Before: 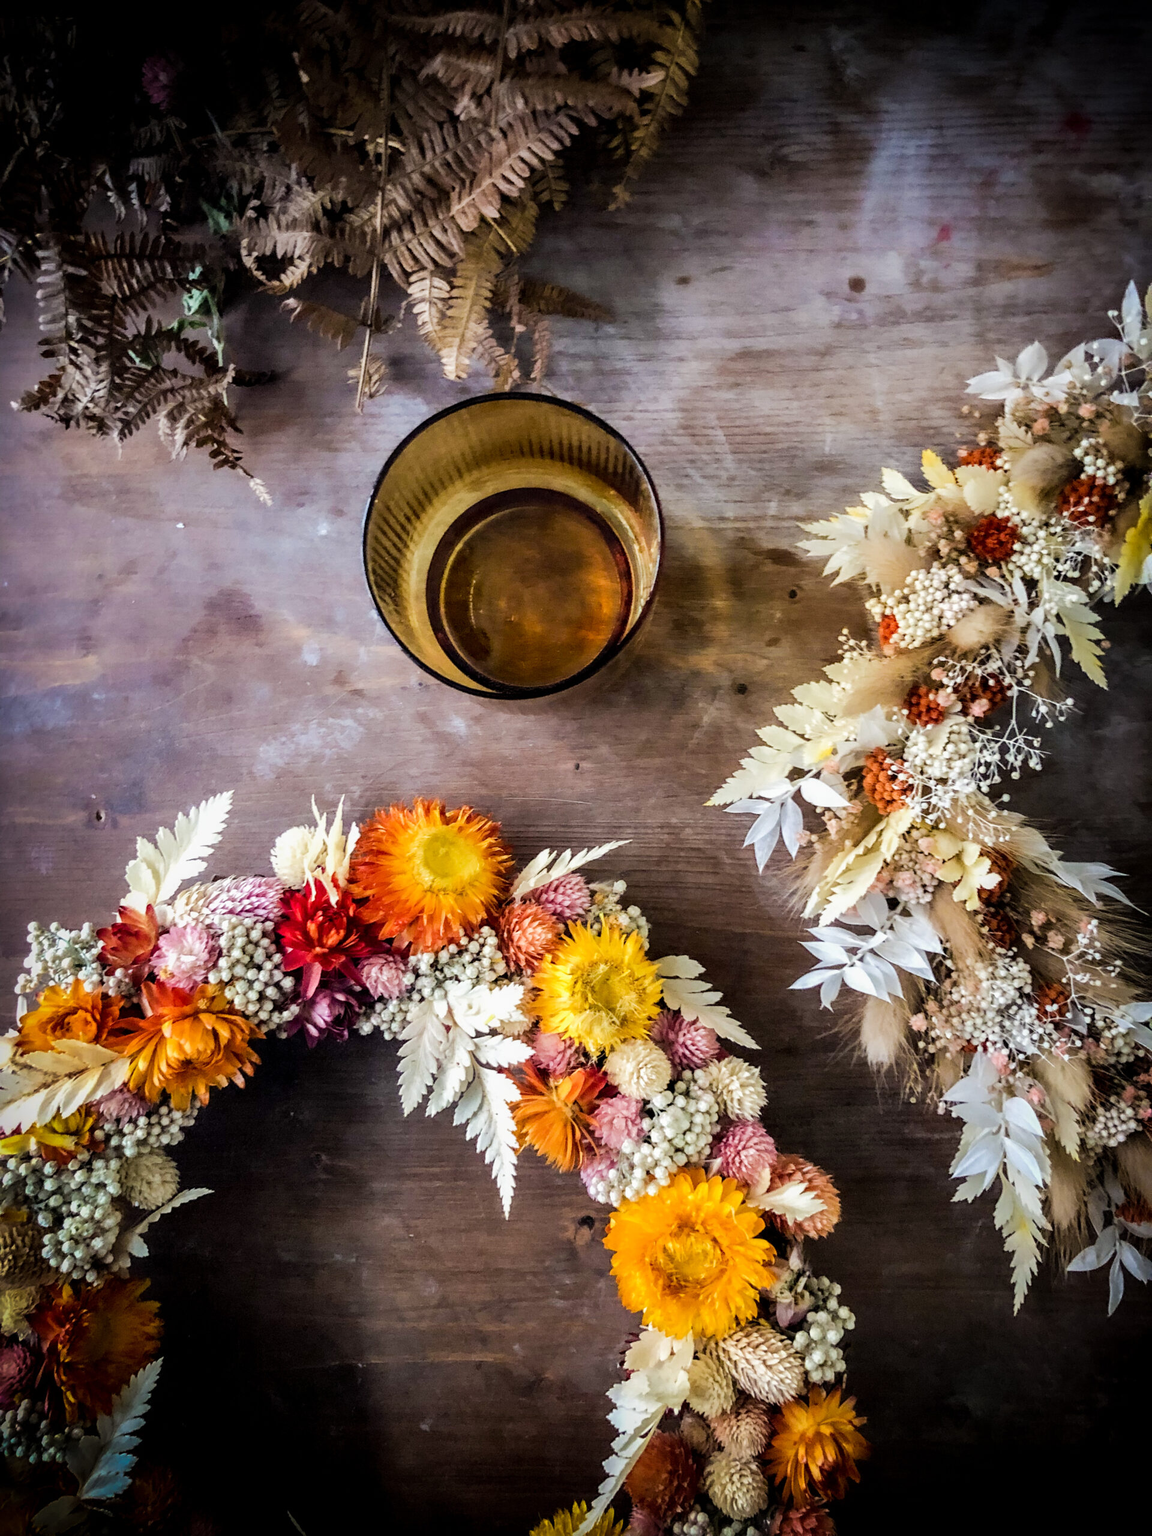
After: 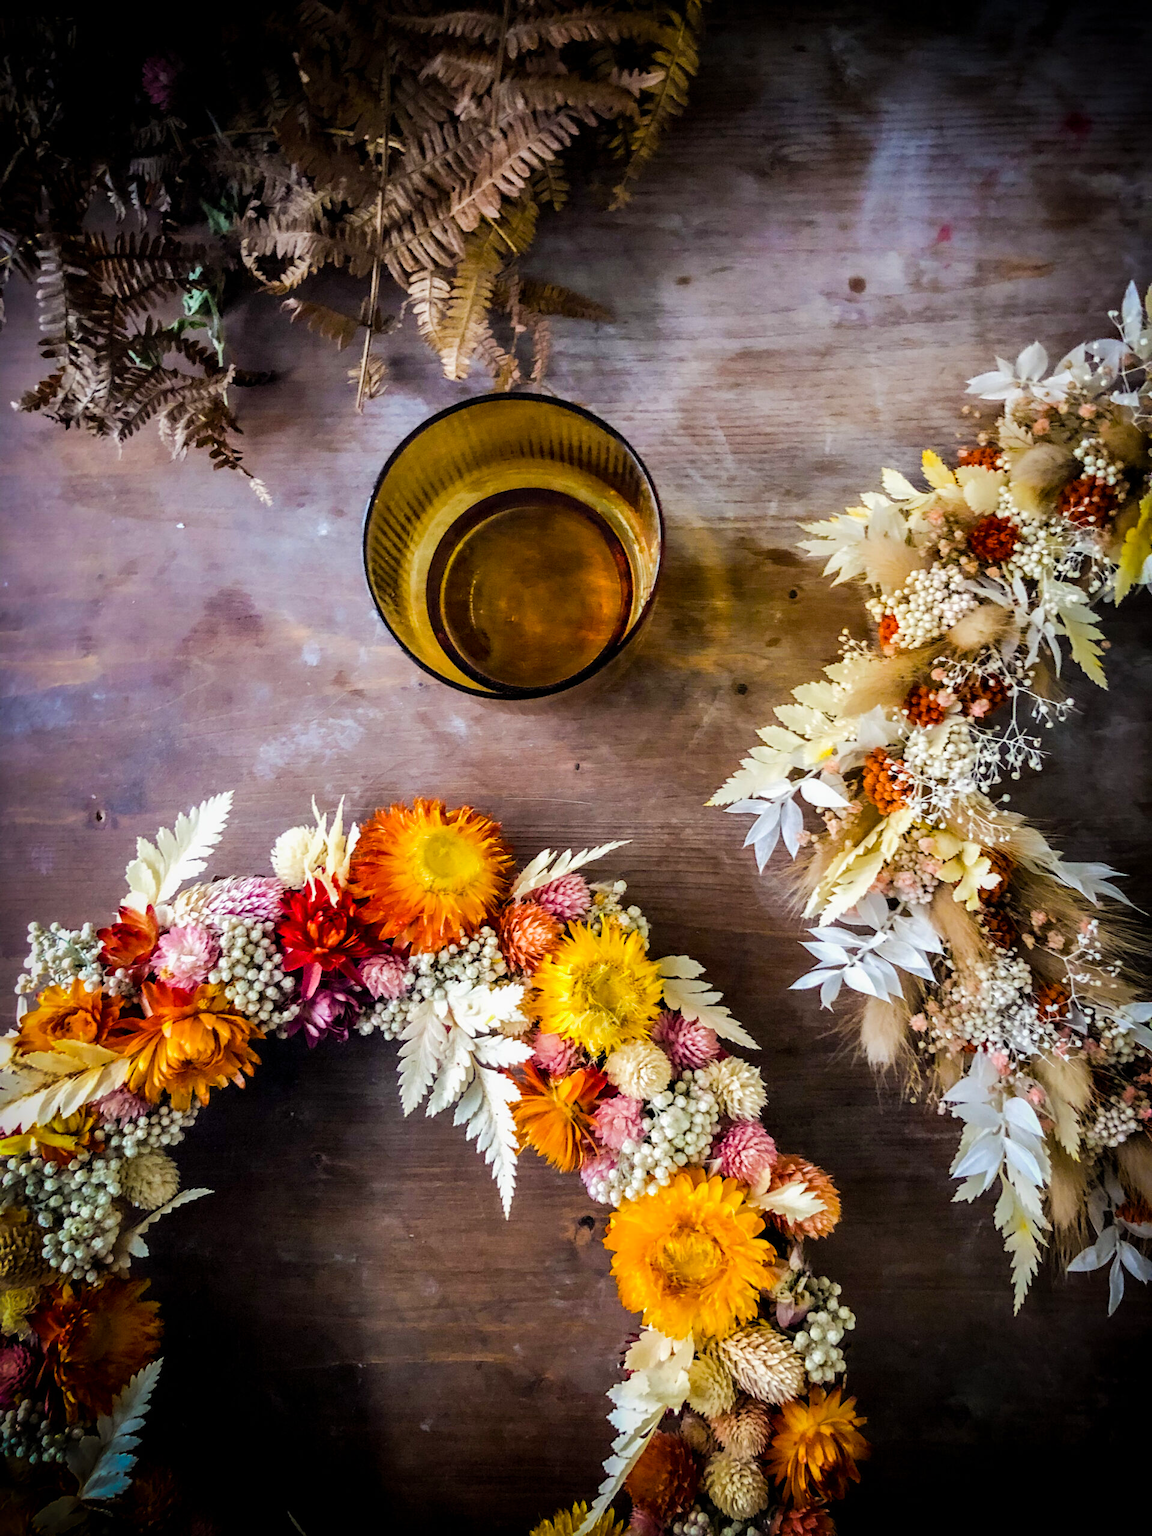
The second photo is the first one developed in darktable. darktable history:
color balance rgb: perceptual saturation grading › global saturation 29.458%
